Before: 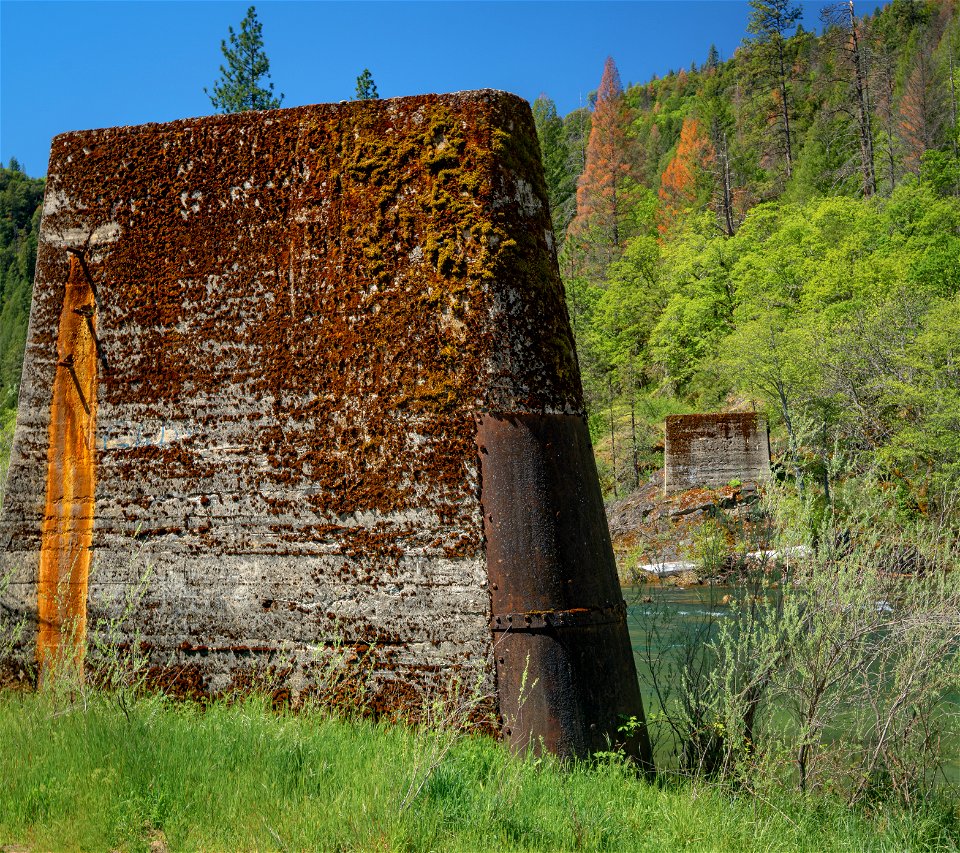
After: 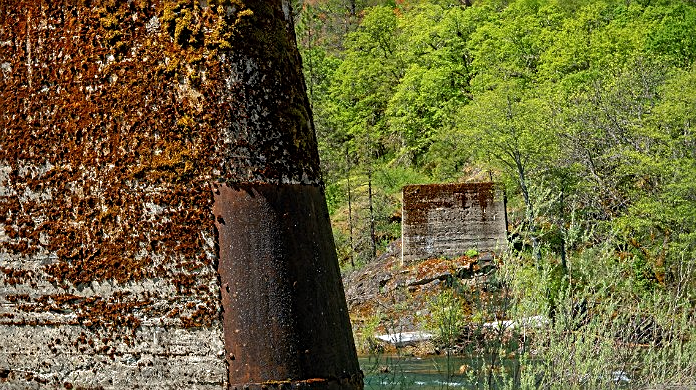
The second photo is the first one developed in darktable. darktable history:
crop and rotate: left 27.49%, top 26.989%, bottom 27.244%
sharpen: on, module defaults
